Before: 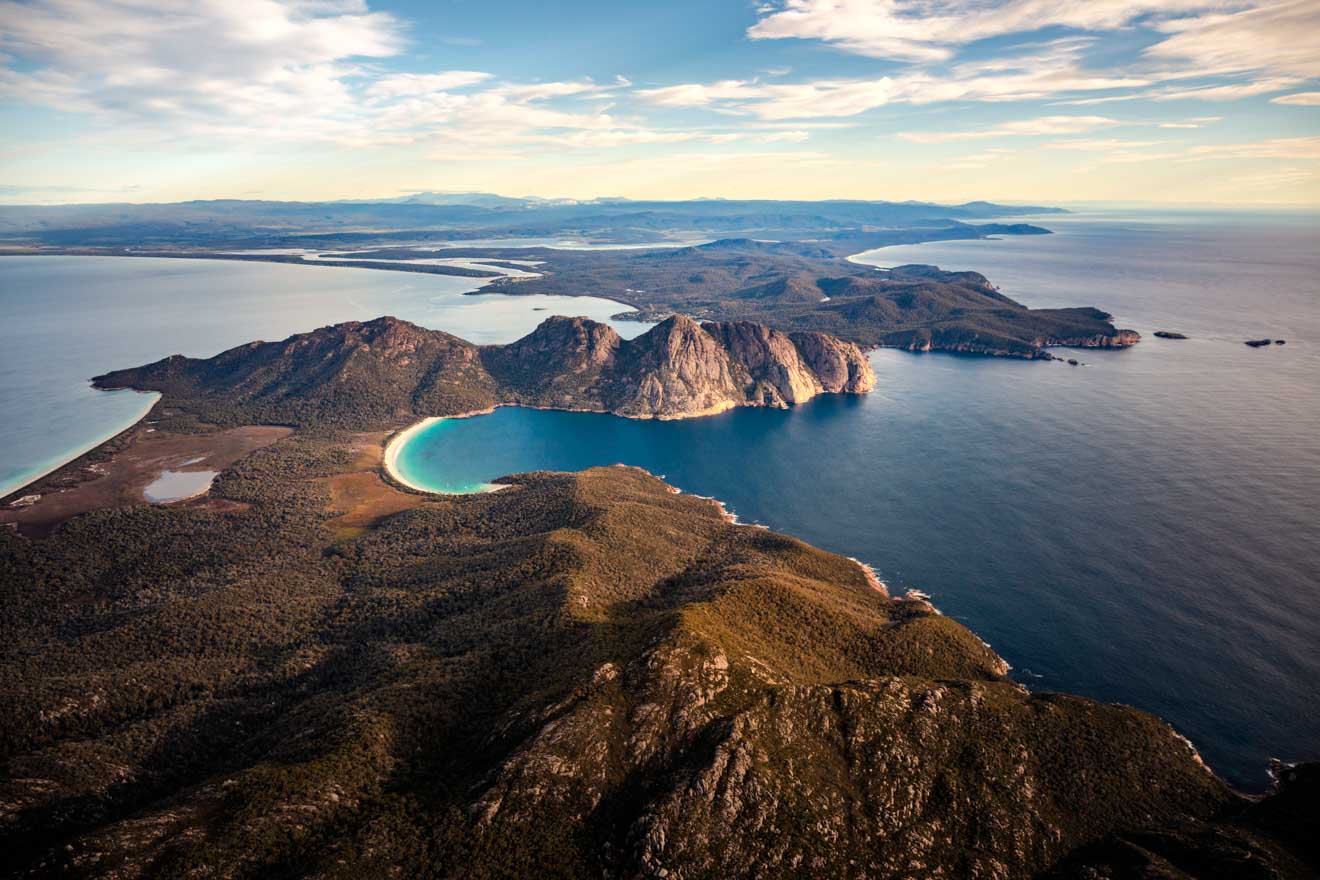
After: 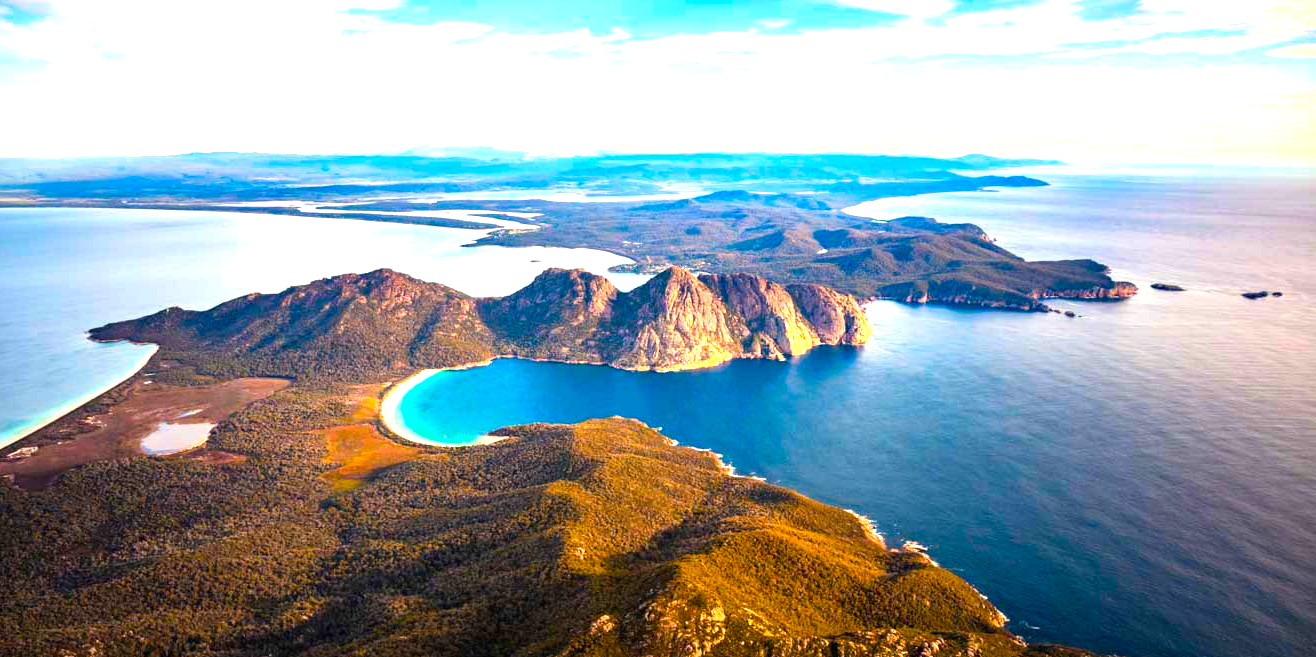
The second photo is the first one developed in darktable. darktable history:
crop: left 0.256%, top 5.474%, bottom 19.827%
exposure: black level correction 0, exposure 1.102 EV, compensate exposure bias true, compensate highlight preservation false
color balance rgb: linear chroma grading › global chroma 42.162%, perceptual saturation grading › global saturation 19.663%, contrast 4.559%
